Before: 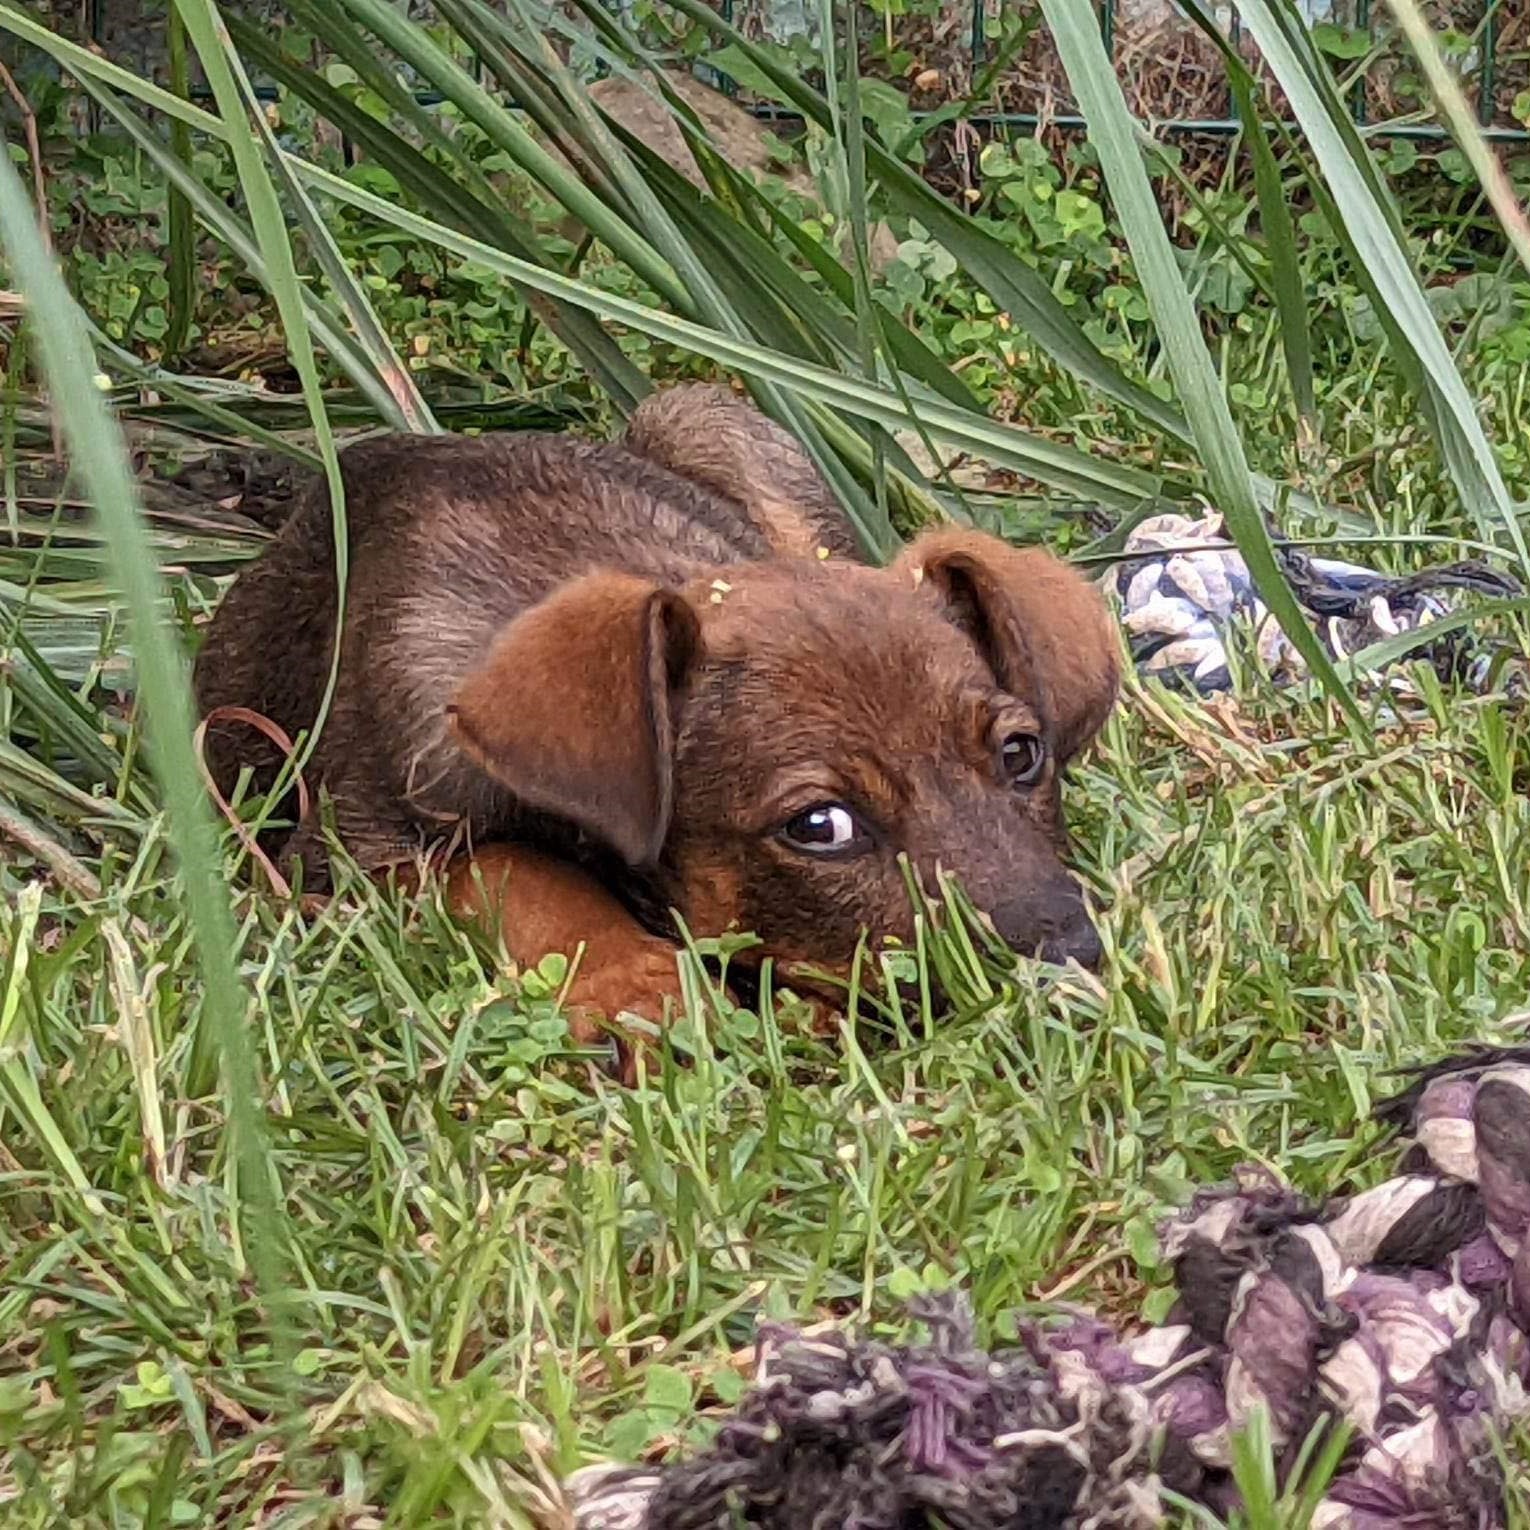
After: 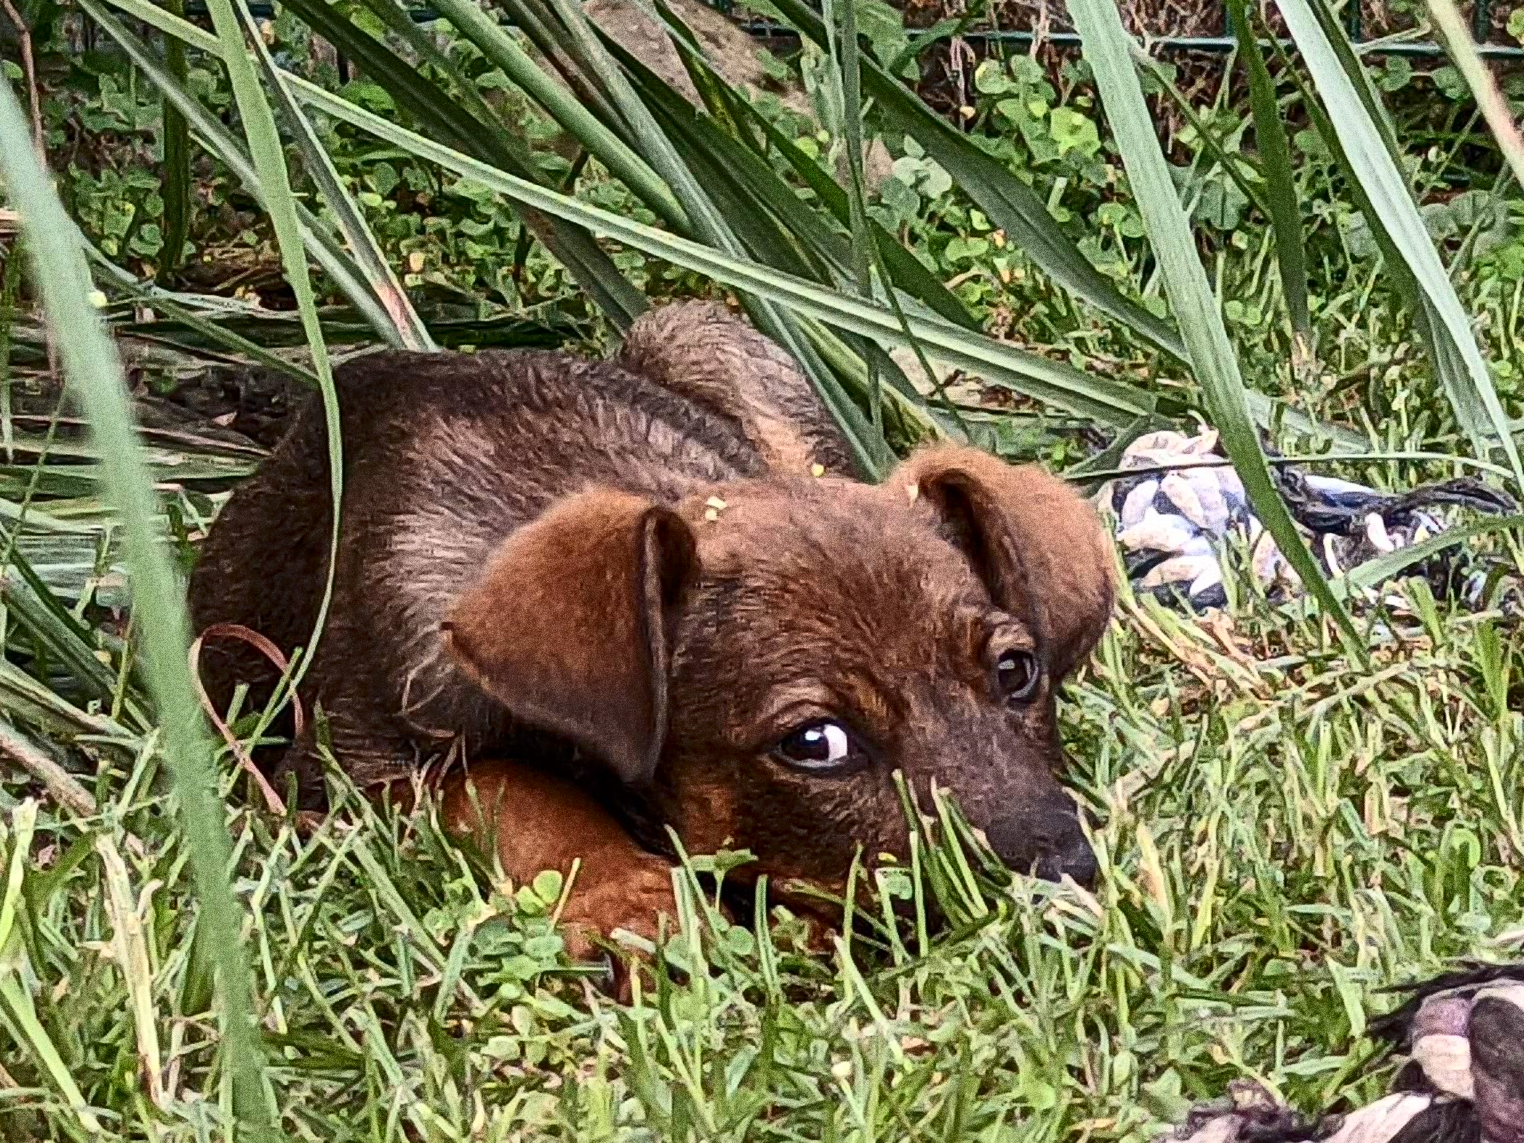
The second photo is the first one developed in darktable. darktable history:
grain: coarseness 10.62 ISO, strength 55.56%
contrast brightness saturation: contrast 0.28
crop: left 0.387%, top 5.469%, bottom 19.809%
